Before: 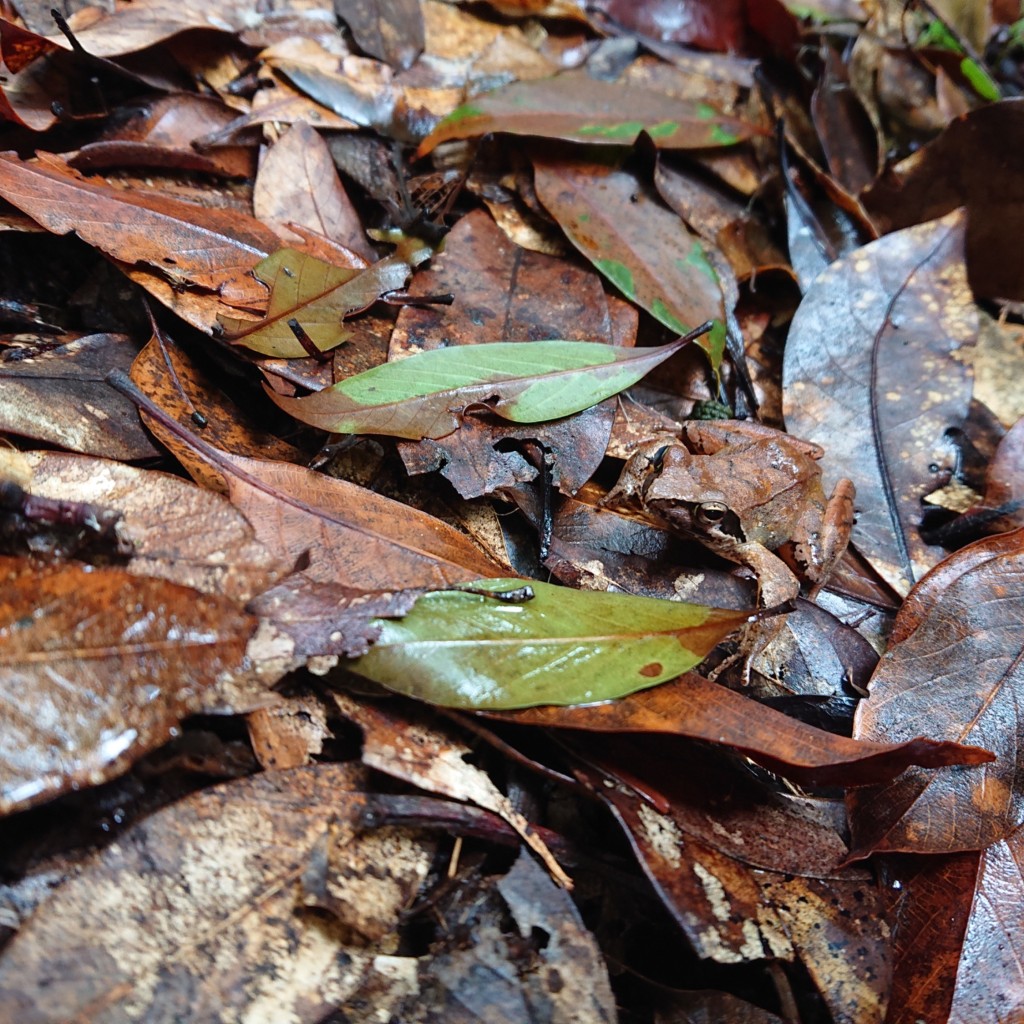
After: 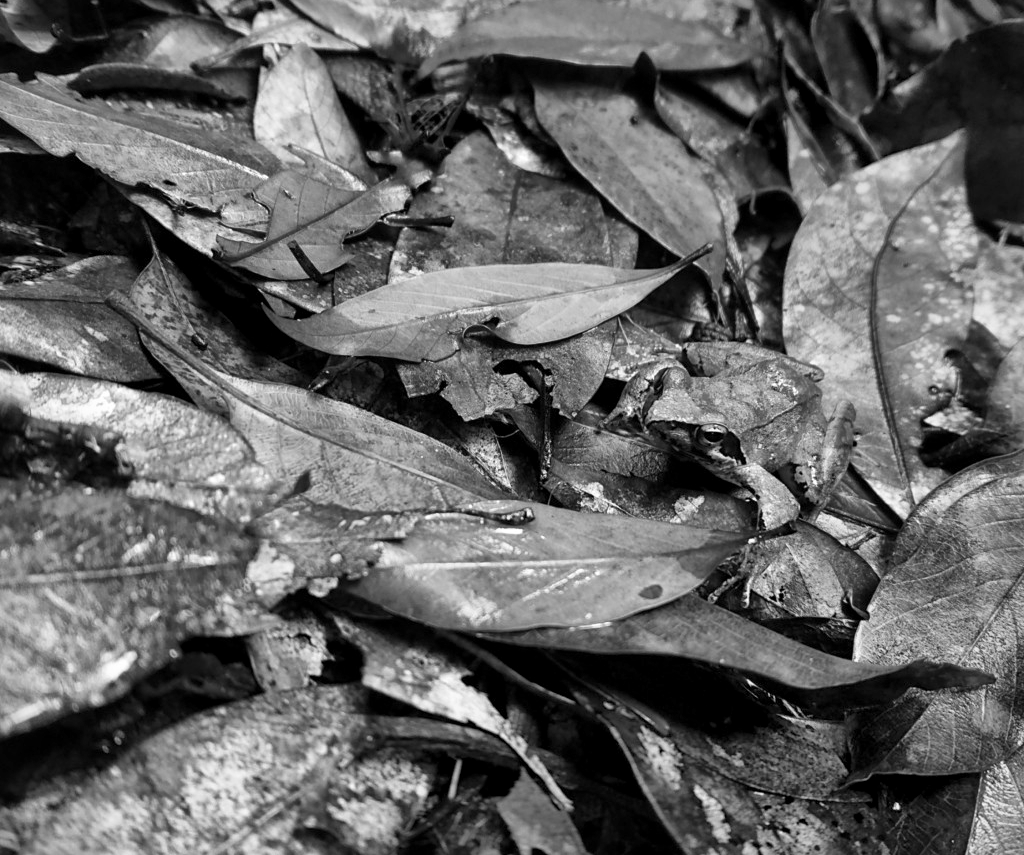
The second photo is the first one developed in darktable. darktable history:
crop: top 7.625%, bottom 8.027%
white balance: emerald 1
local contrast: mode bilateral grid, contrast 20, coarseness 50, detail 179%, midtone range 0.2
exposure: exposure 0.6 EV, compensate highlight preservation false
monochrome: a 79.32, b 81.83, size 1.1
